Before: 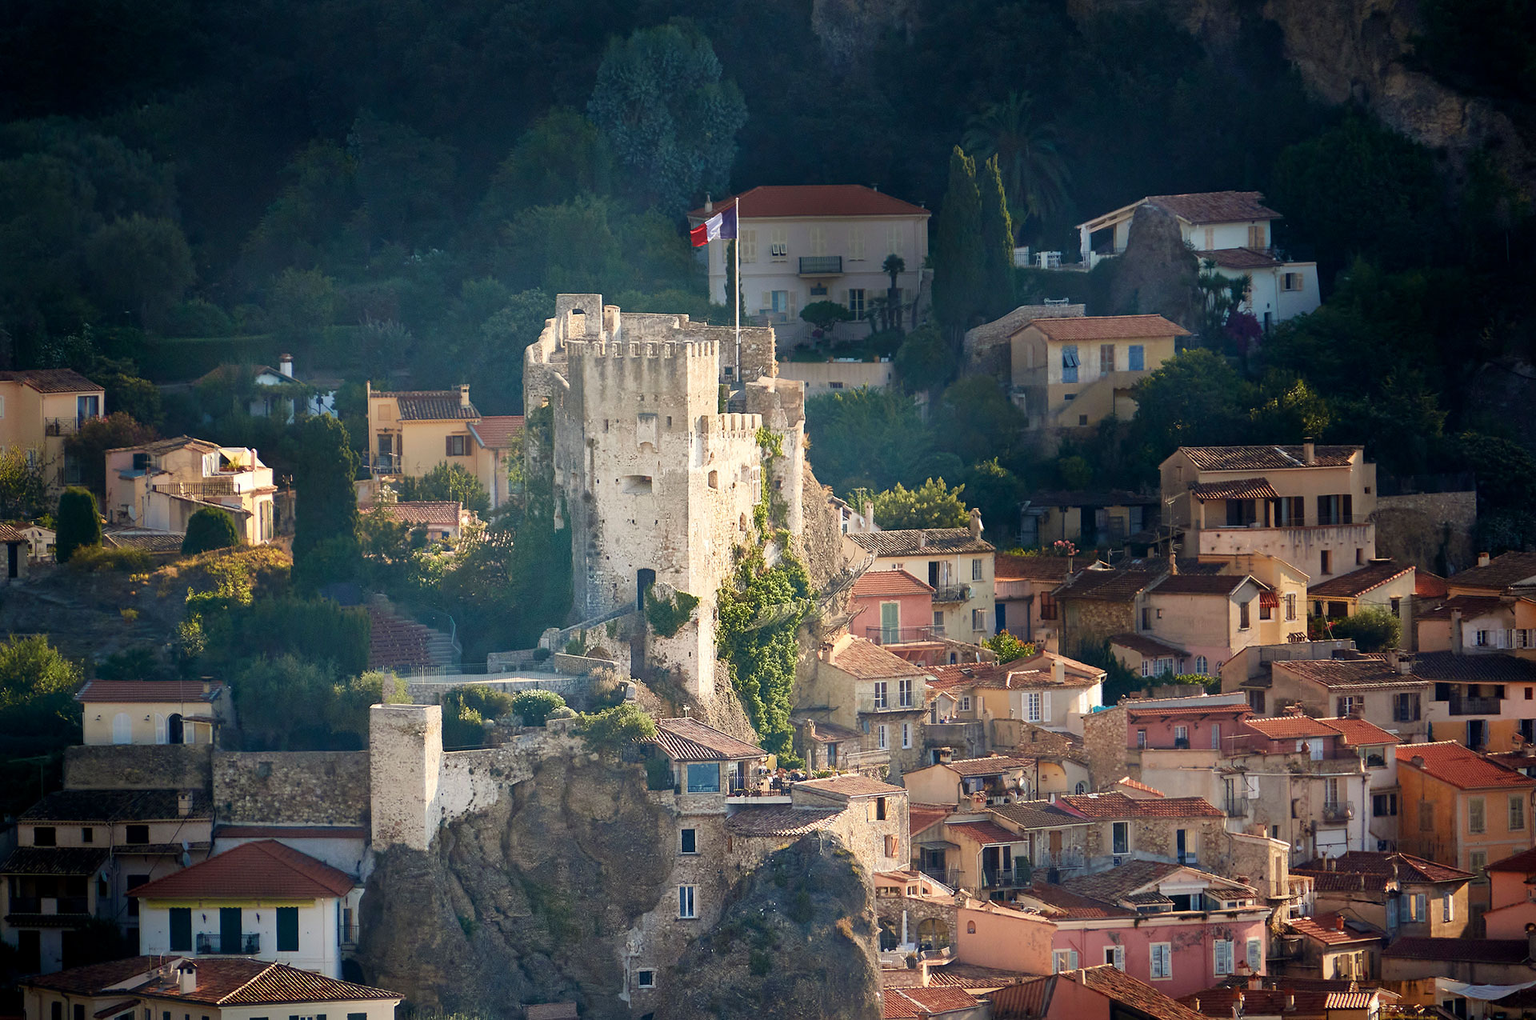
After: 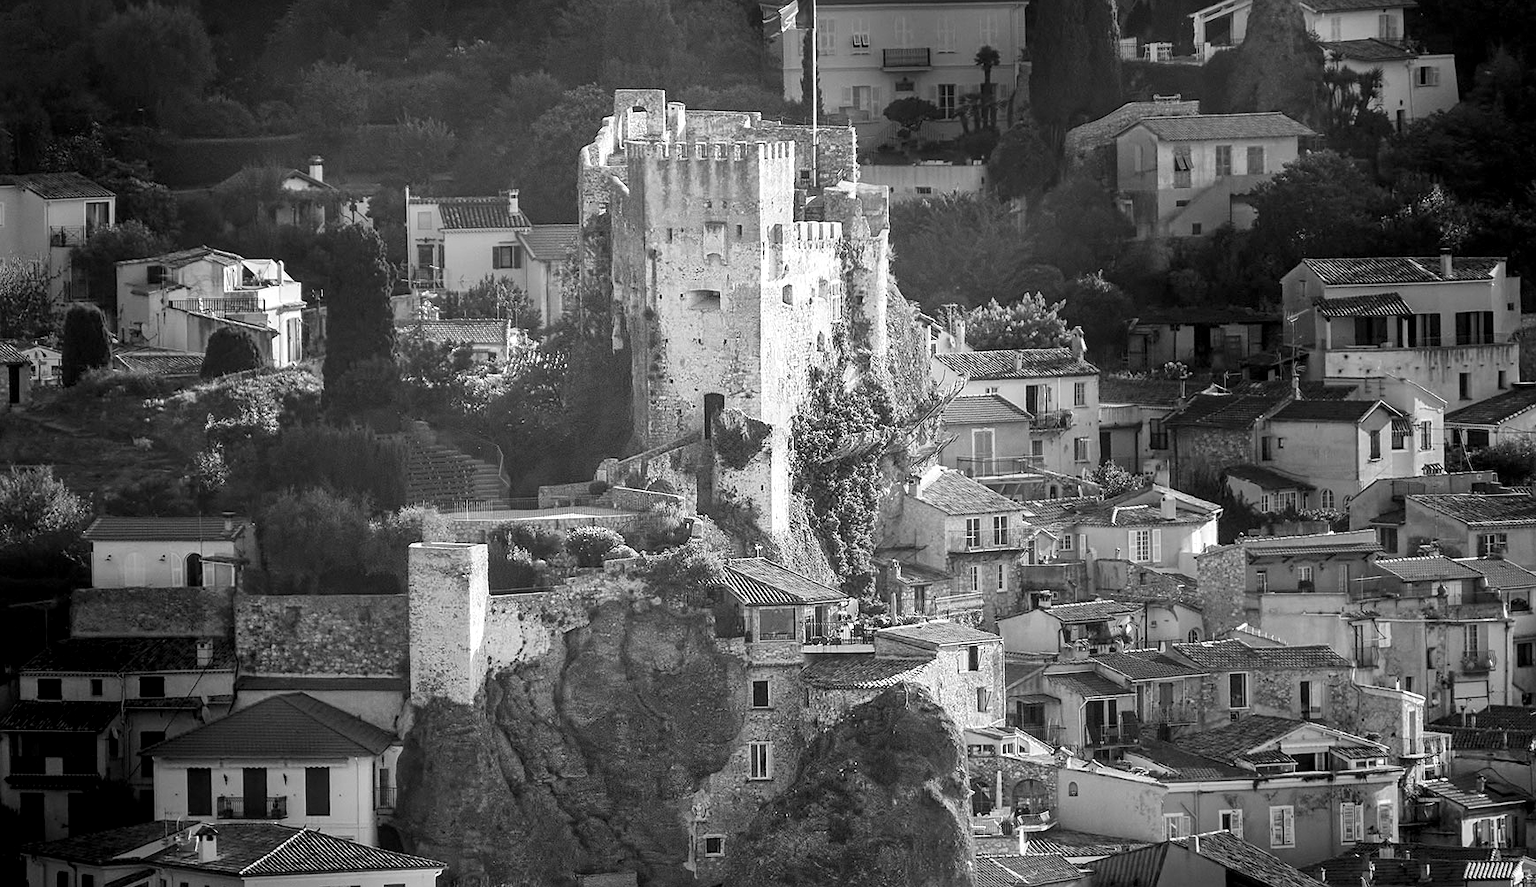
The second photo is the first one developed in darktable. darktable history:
color correction: highlights a* 11.96, highlights b* 11.58
local contrast: detail 130%
crop: top 20.916%, right 9.437%, bottom 0.316%
monochrome: on, module defaults
sharpen: amount 0.2
